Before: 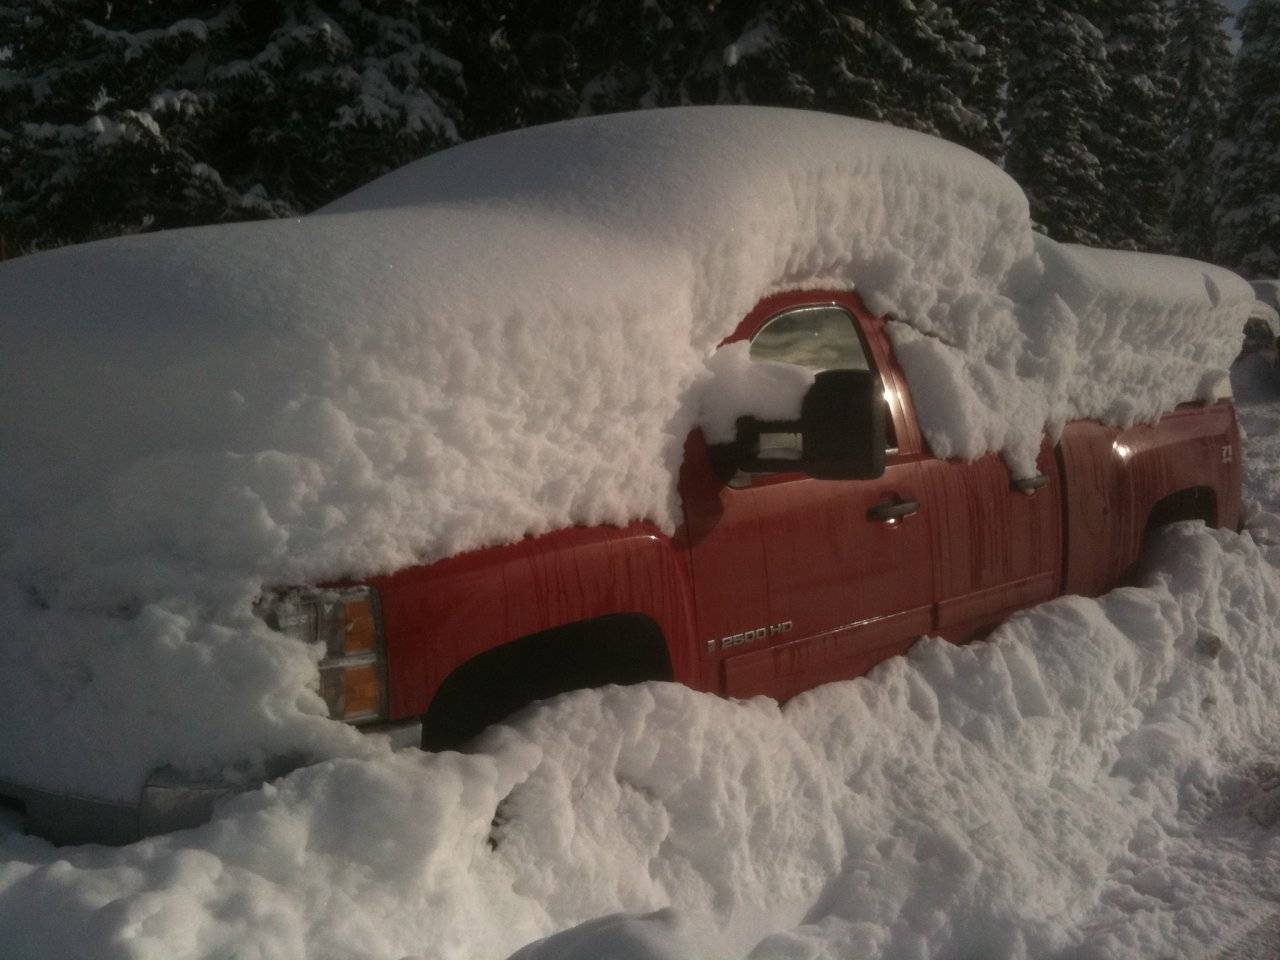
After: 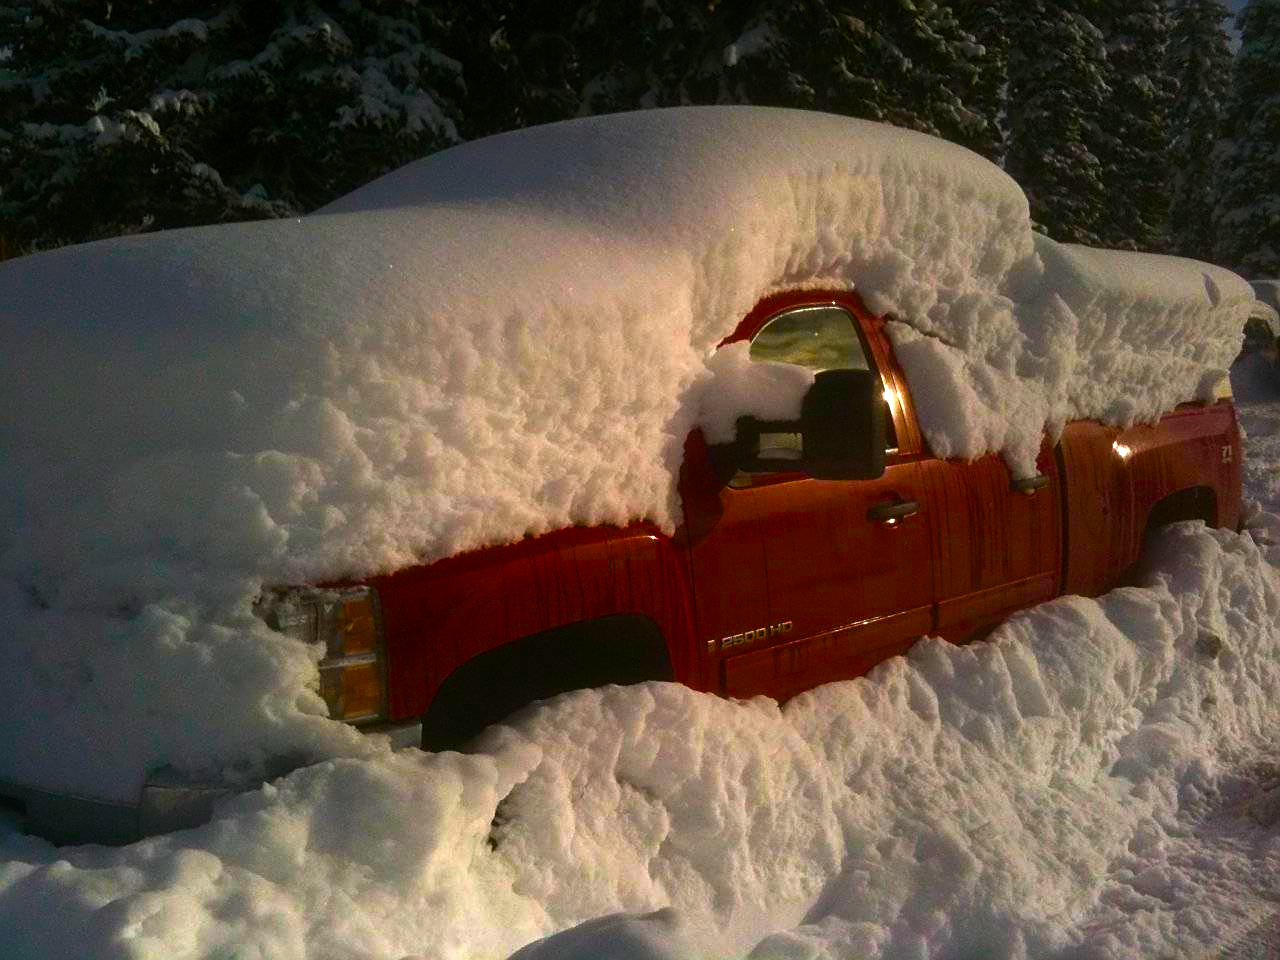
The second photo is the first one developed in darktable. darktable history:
sharpen: on, module defaults
color balance rgb: linear chroma grading › shadows -40%, linear chroma grading › highlights 40%, linear chroma grading › global chroma 45%, linear chroma grading › mid-tones -30%, perceptual saturation grading › global saturation 55%, perceptual saturation grading › highlights -50%, perceptual saturation grading › mid-tones 40%, perceptual saturation grading › shadows 30%, perceptual brilliance grading › global brilliance 20%, perceptual brilliance grading › shadows -40%, global vibrance 35%
white balance: emerald 1
